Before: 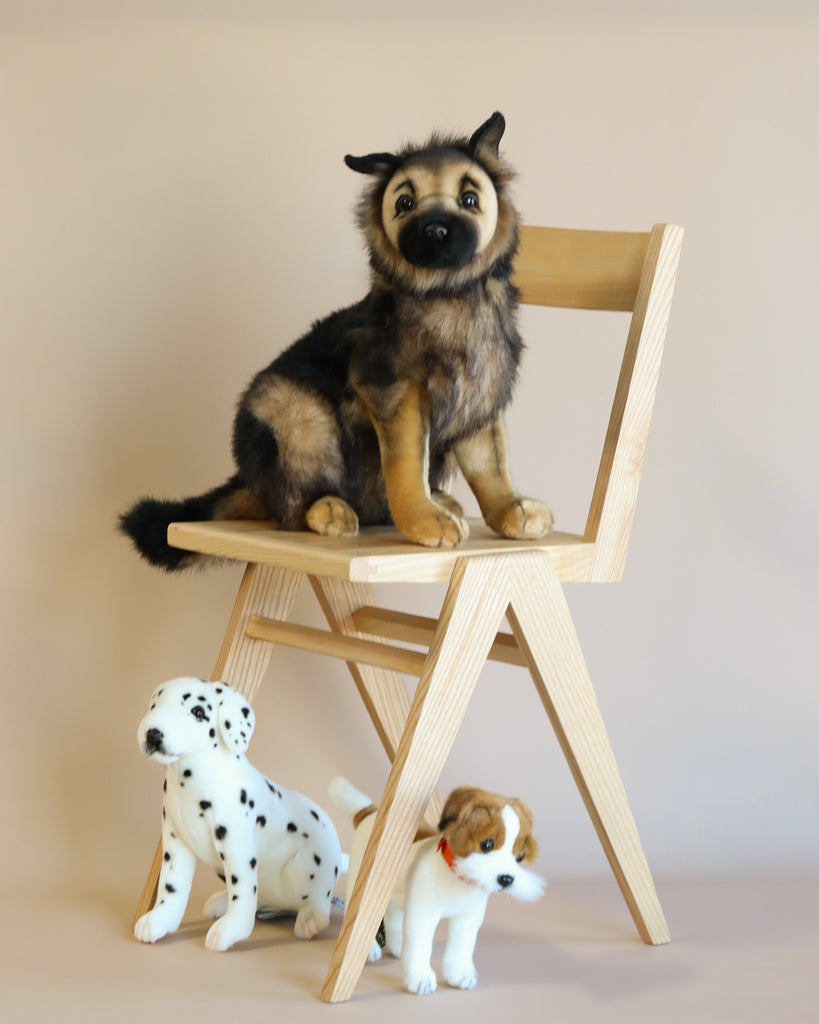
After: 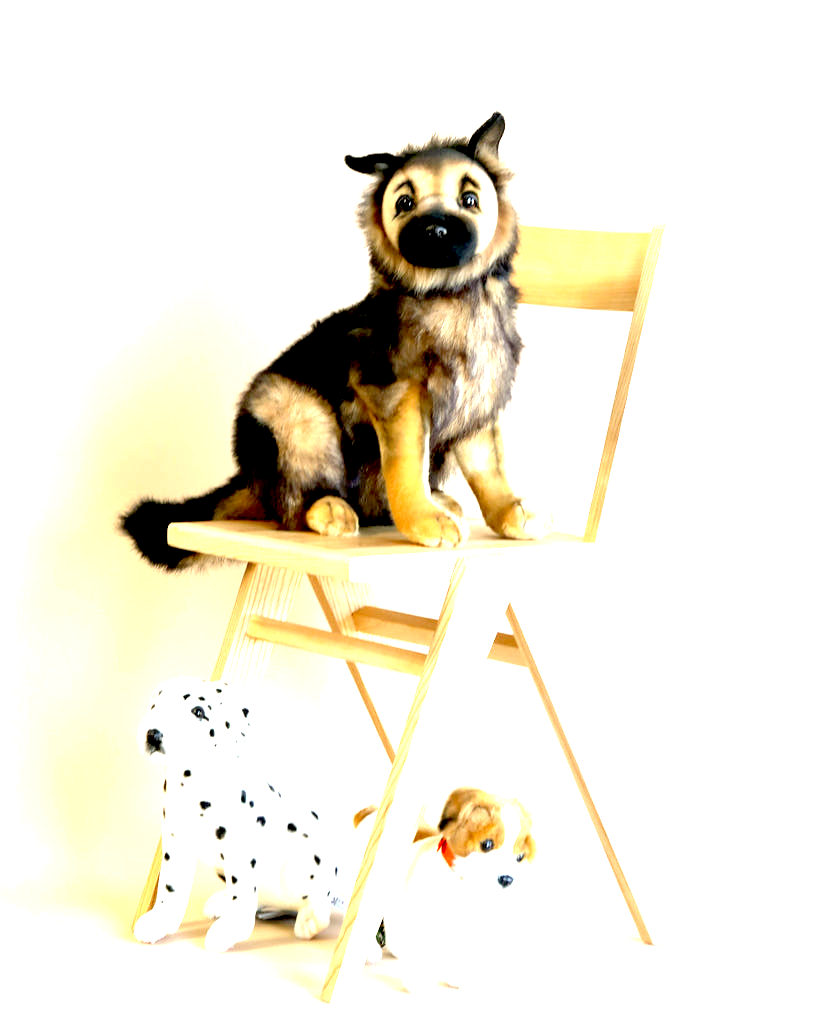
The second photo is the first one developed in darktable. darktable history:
tone equalizer: -8 EV -0.589 EV, edges refinement/feathering 500, mask exposure compensation -1.57 EV, preserve details no
exposure: black level correction 0.016, exposure 1.781 EV, compensate highlight preservation false
